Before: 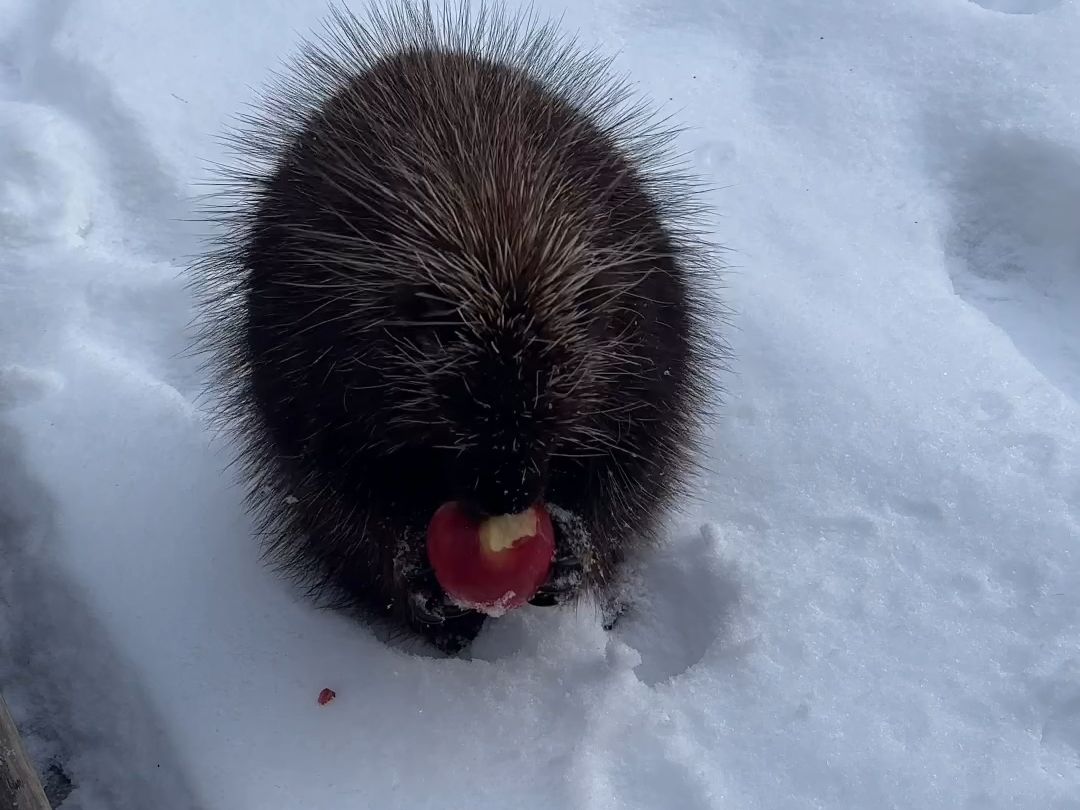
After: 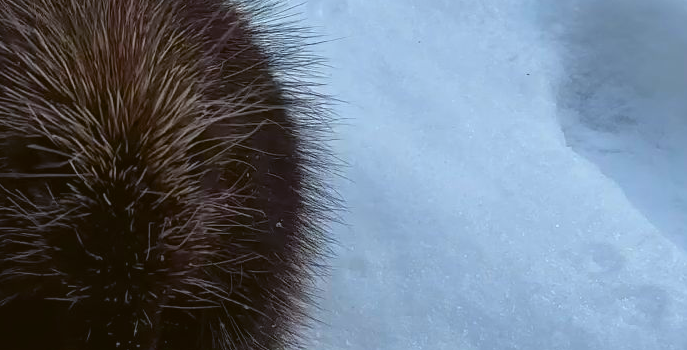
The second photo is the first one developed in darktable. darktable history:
color balance: lift [1.004, 1.002, 1.002, 0.998], gamma [1, 1.007, 1.002, 0.993], gain [1, 0.977, 1.013, 1.023], contrast -3.64%
shadows and highlights: shadows 20.55, highlights -20.99, soften with gaussian
color balance rgb: linear chroma grading › global chroma 15%, perceptual saturation grading › global saturation 30%
crop: left 36.005%, top 18.293%, right 0.31%, bottom 38.444%
